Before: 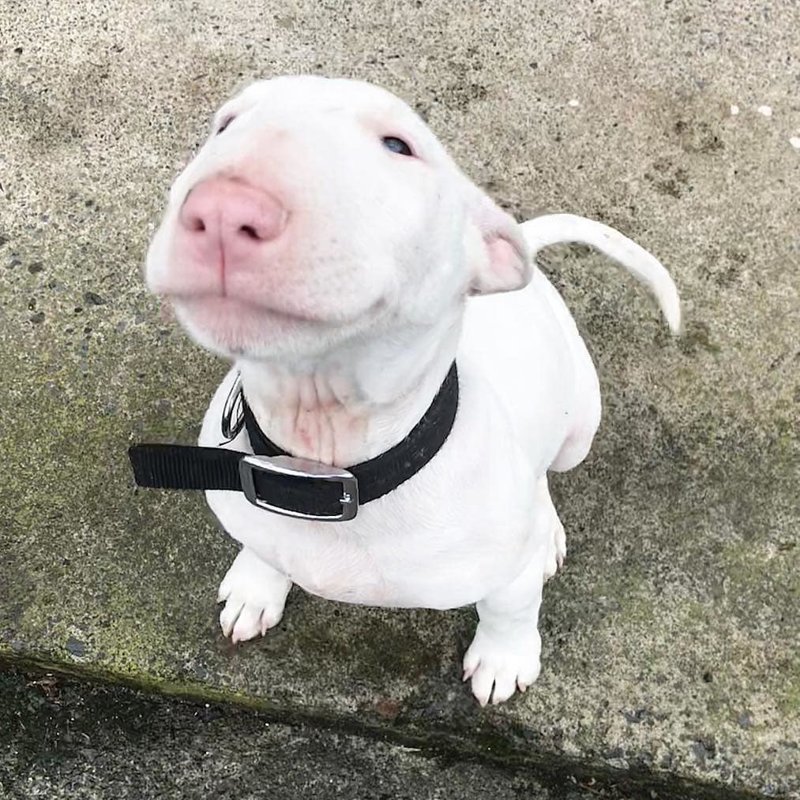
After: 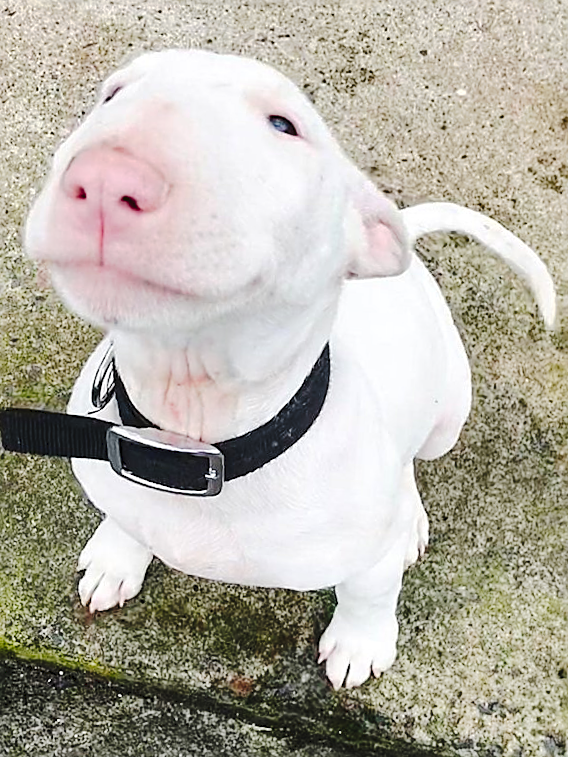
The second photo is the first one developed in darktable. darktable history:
tone curve: curves: ch0 [(0, 0) (0.003, 0.054) (0.011, 0.057) (0.025, 0.056) (0.044, 0.062) (0.069, 0.071) (0.1, 0.088) (0.136, 0.111) (0.177, 0.146) (0.224, 0.19) (0.277, 0.261) (0.335, 0.363) (0.399, 0.458) (0.468, 0.562) (0.543, 0.653) (0.623, 0.725) (0.709, 0.801) (0.801, 0.853) (0.898, 0.915) (1, 1)], preserve colors none
color balance rgb: perceptual saturation grading › global saturation 25%, perceptual brilliance grading › mid-tones 10%, perceptual brilliance grading › shadows 15%, global vibrance 20%
sharpen: on, module defaults
shadows and highlights: shadows 20.91, highlights -35.45, soften with gaussian
crop and rotate: angle -3.27°, left 14.277%, top 0.028%, right 10.766%, bottom 0.028%
